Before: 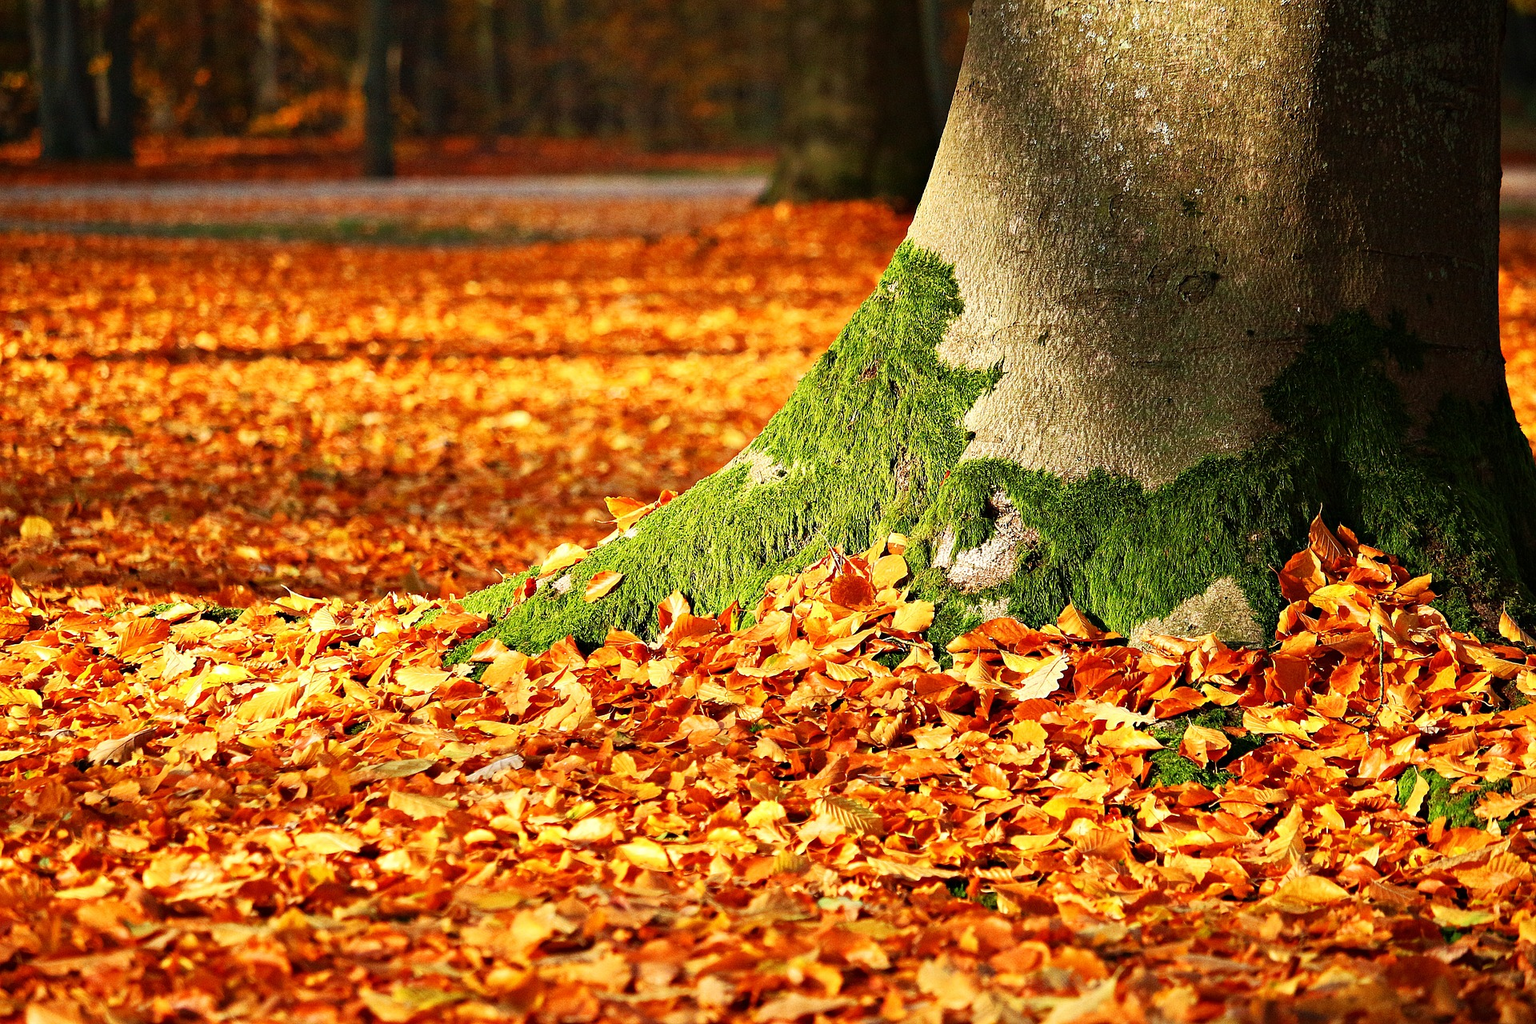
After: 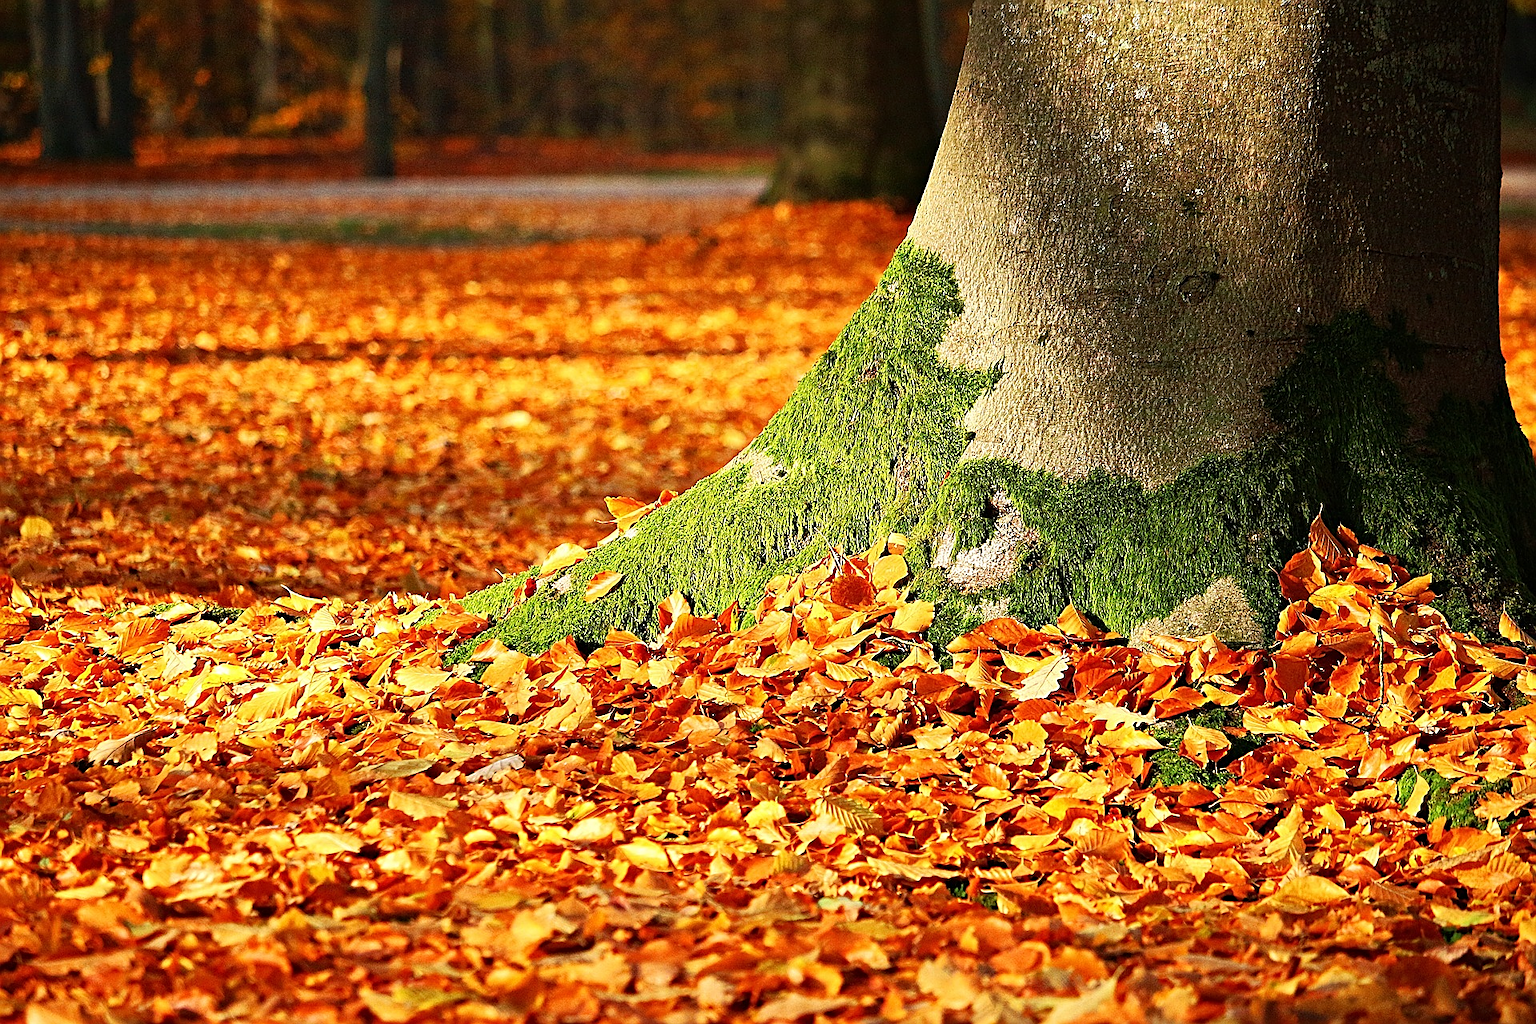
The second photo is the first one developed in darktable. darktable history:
sharpen: amount 0.572
